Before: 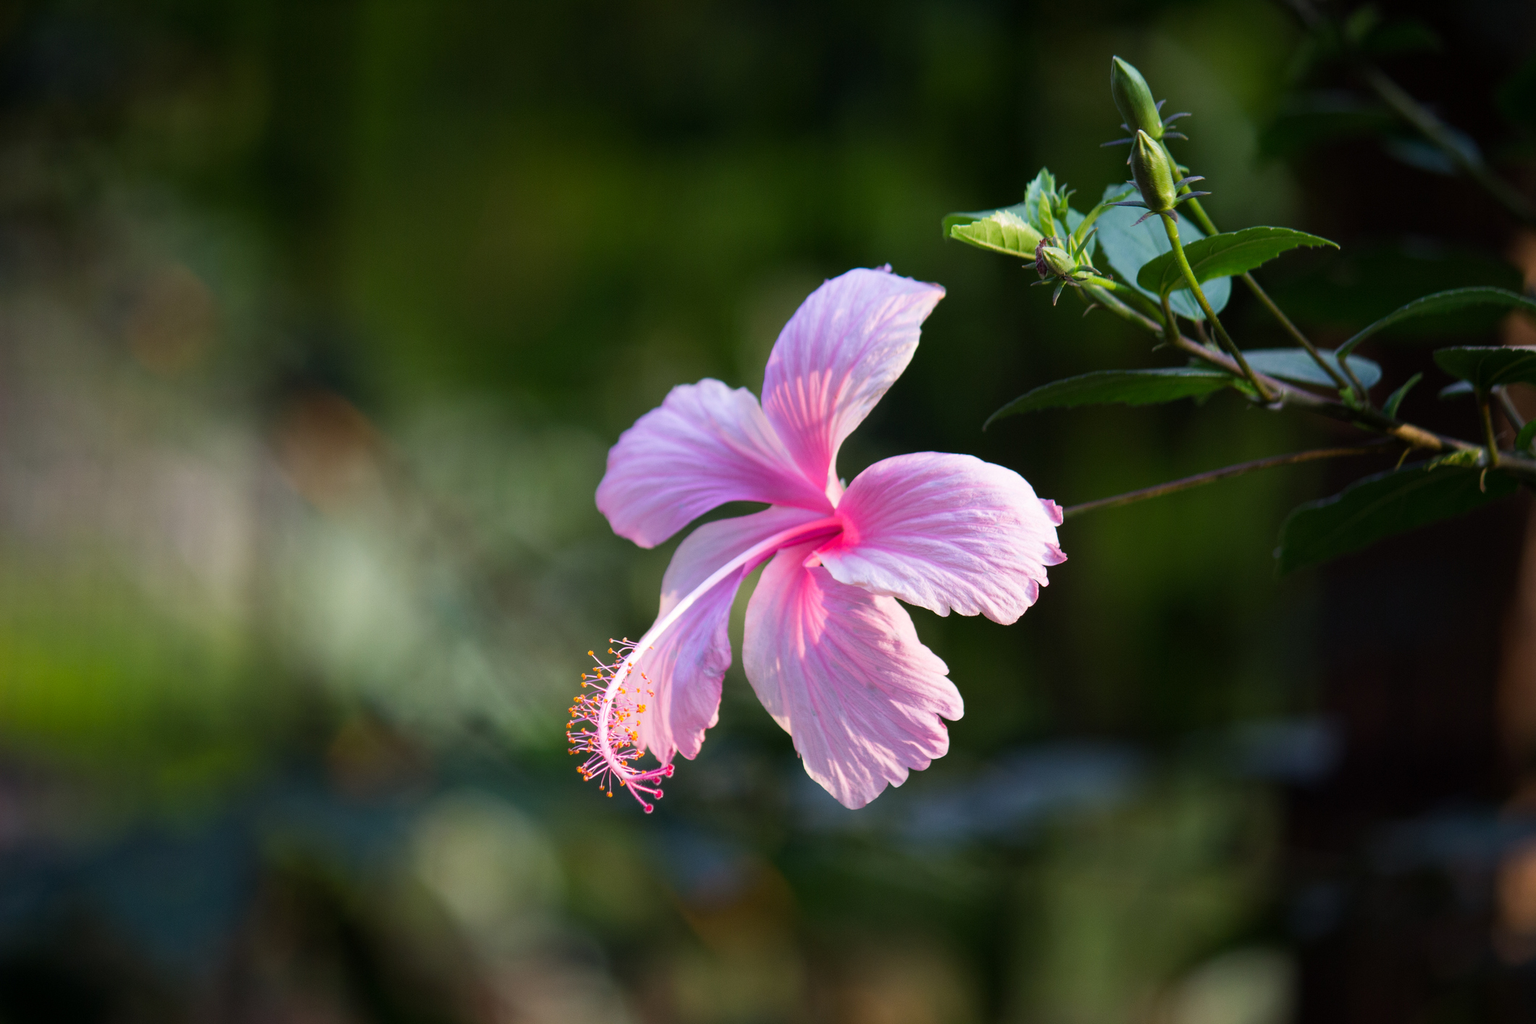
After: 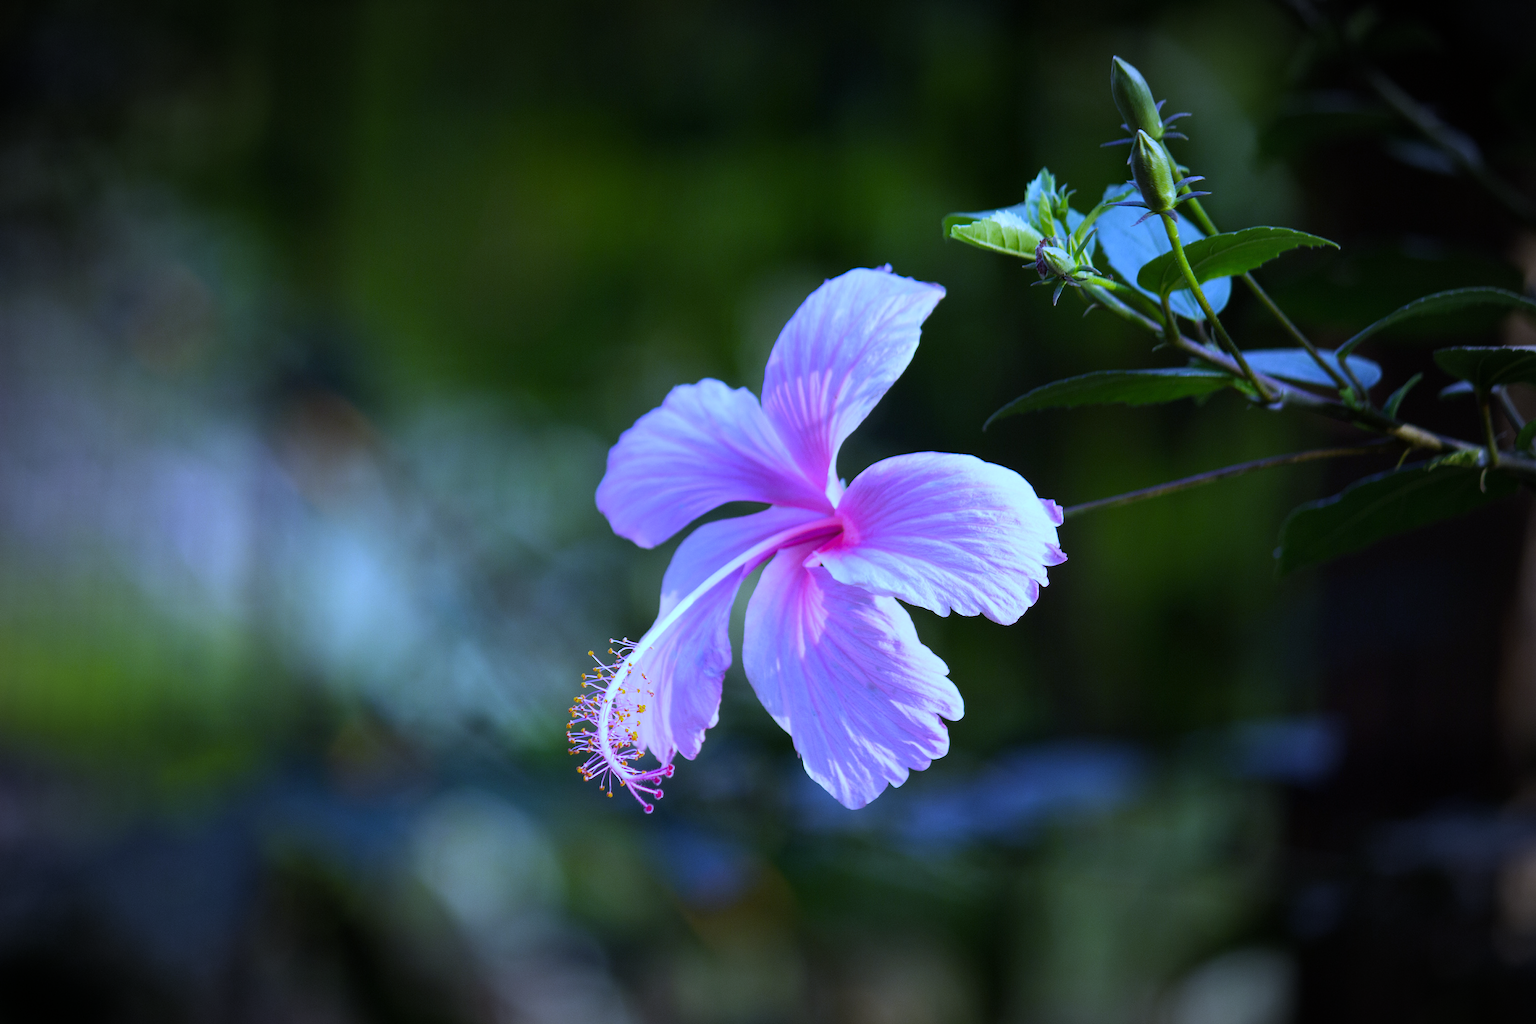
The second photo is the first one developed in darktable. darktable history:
white balance: red 0.766, blue 1.537
vignetting: automatic ratio true
